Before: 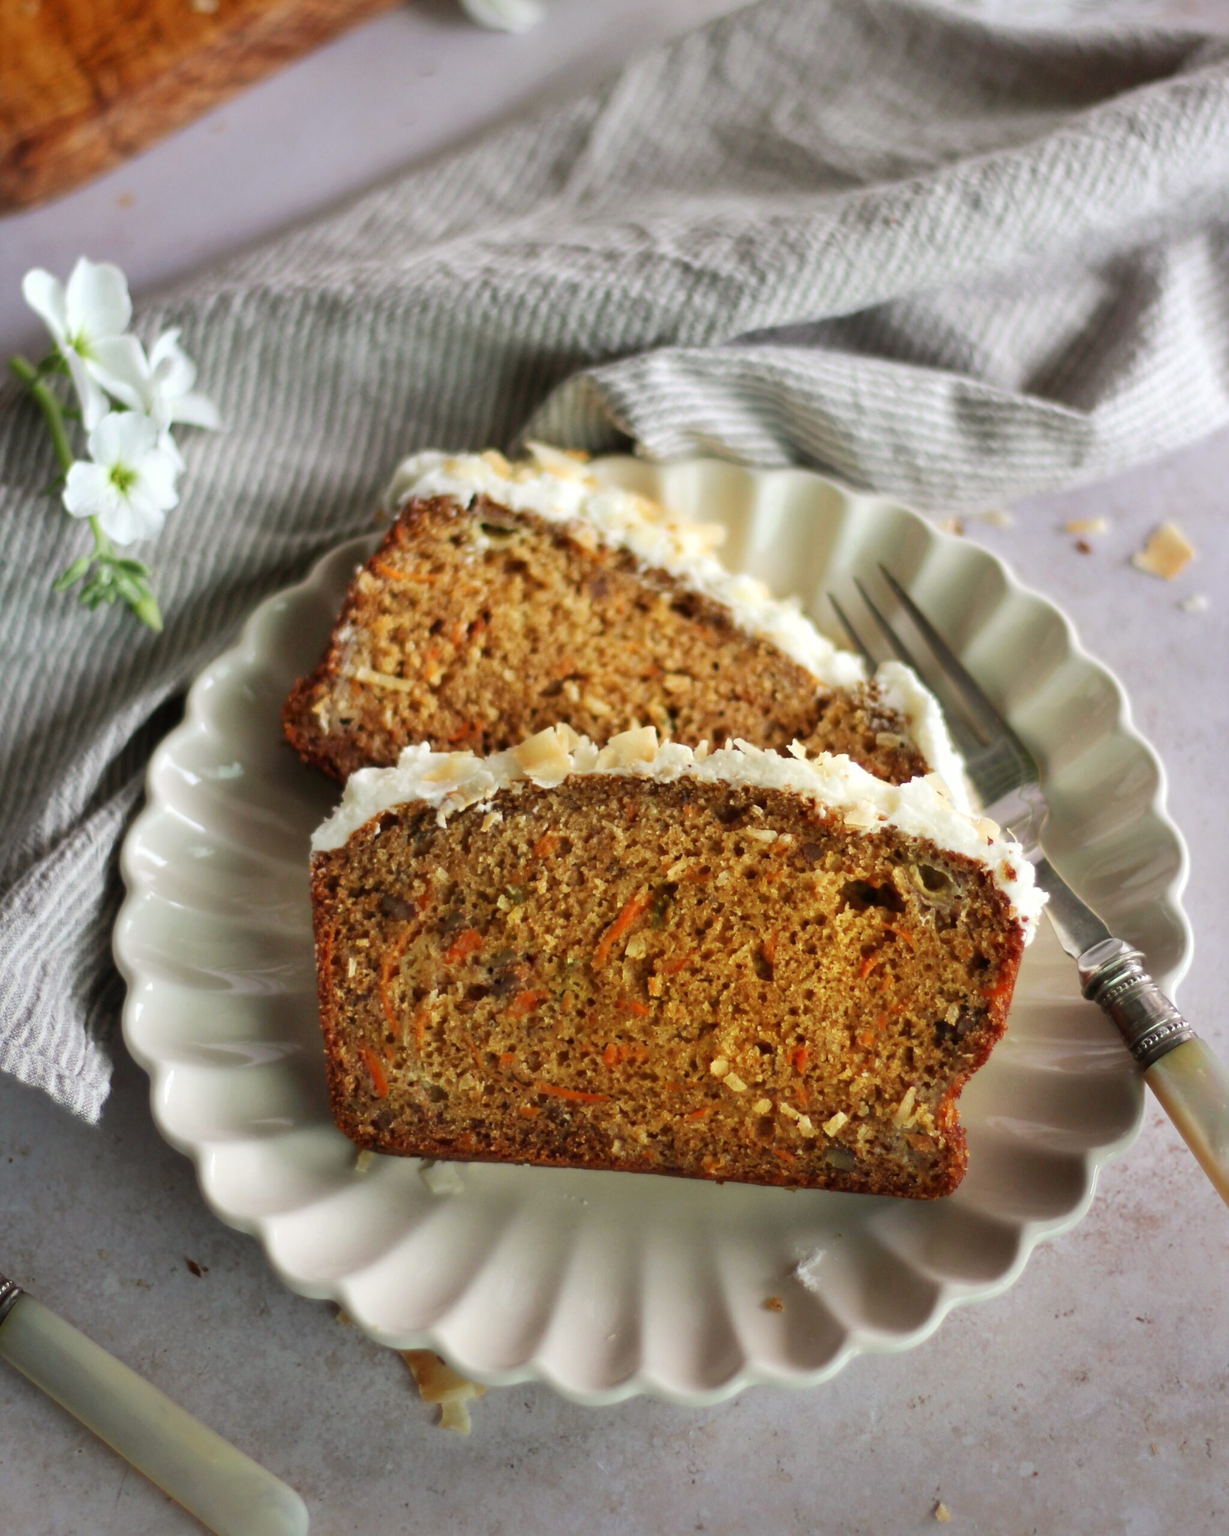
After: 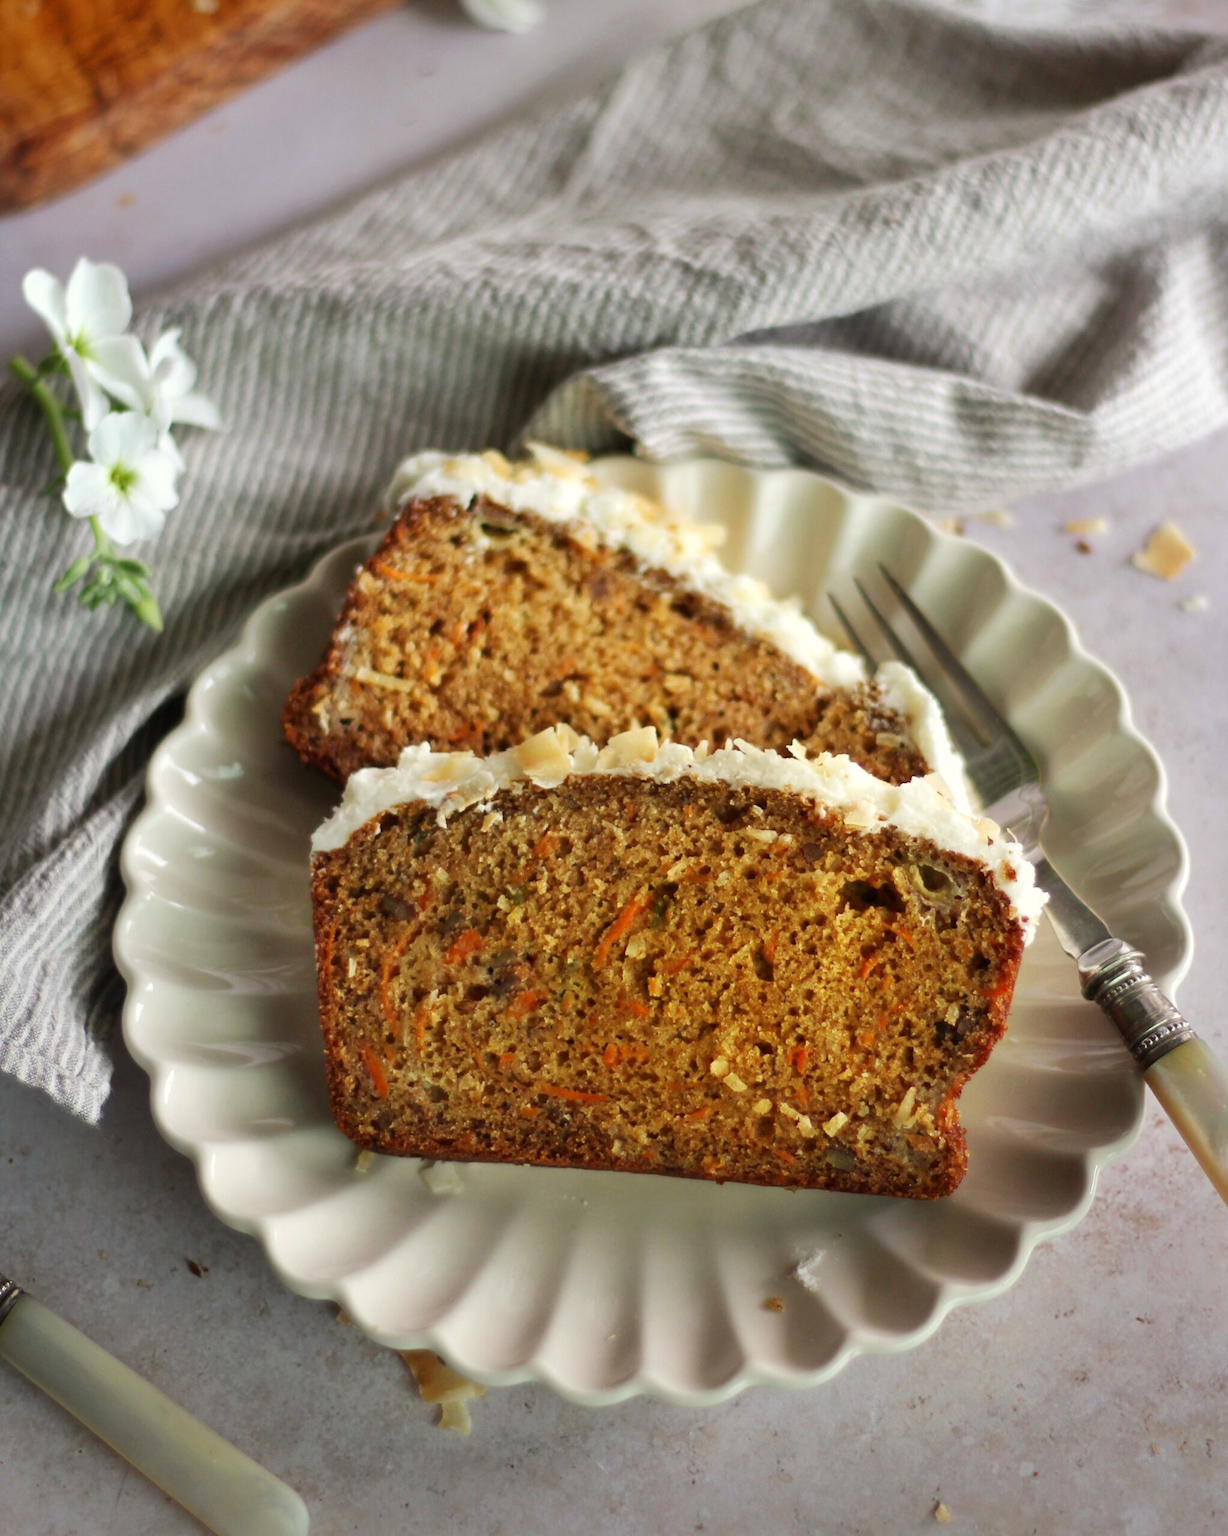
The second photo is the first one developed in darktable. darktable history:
color correction: highlights b* 2.99
